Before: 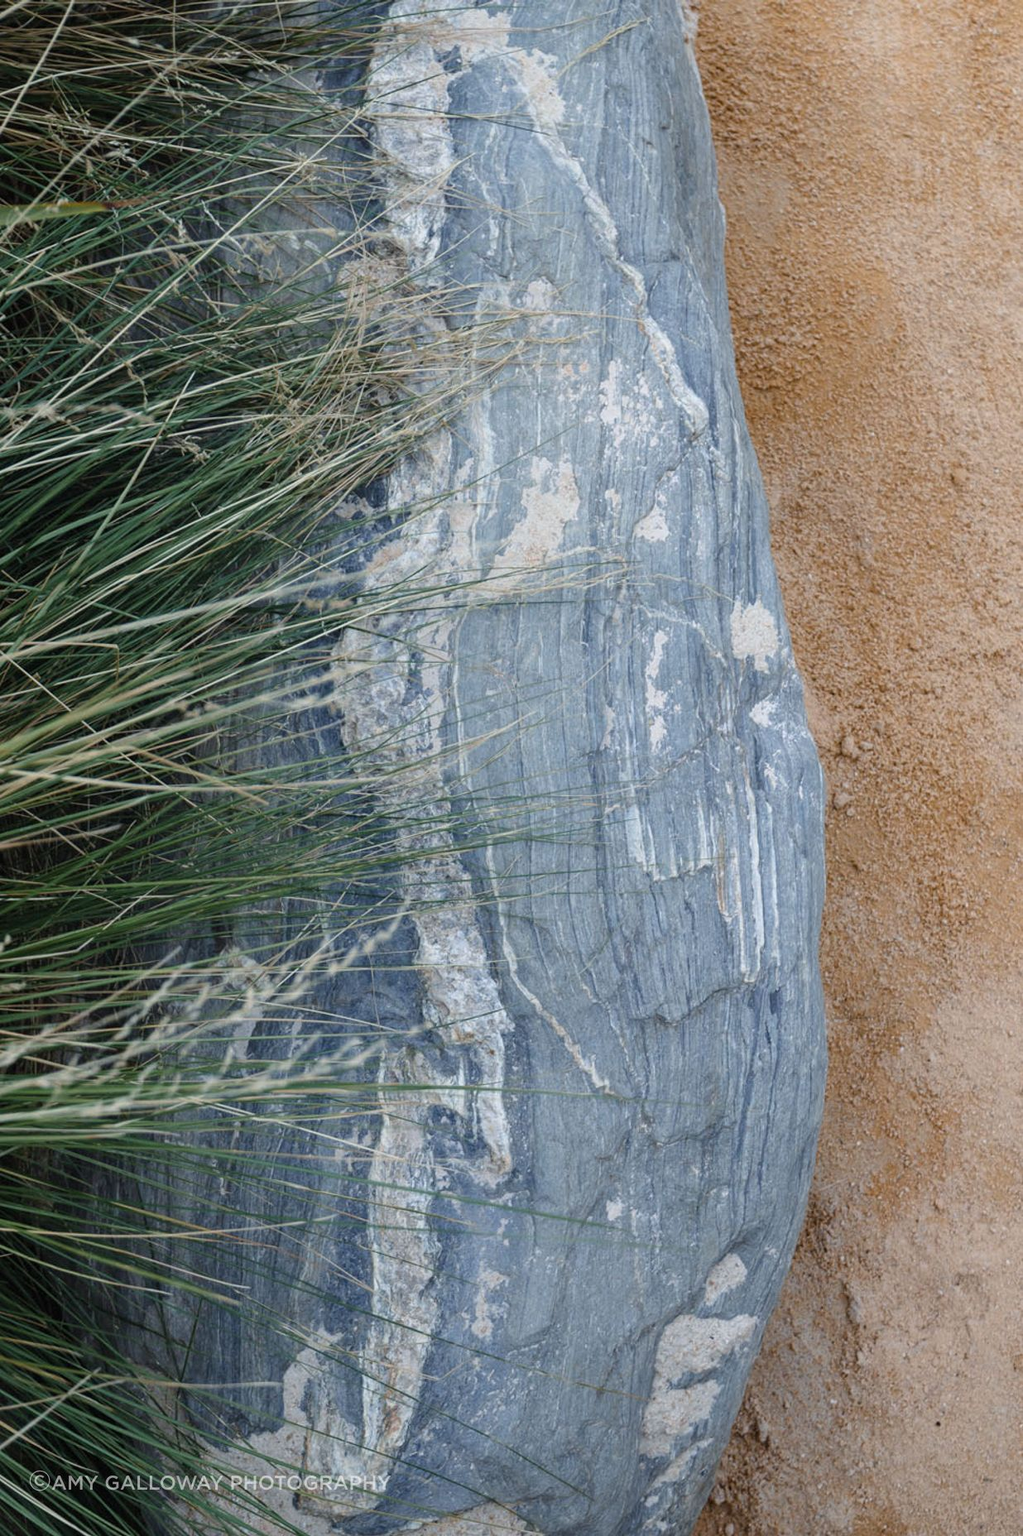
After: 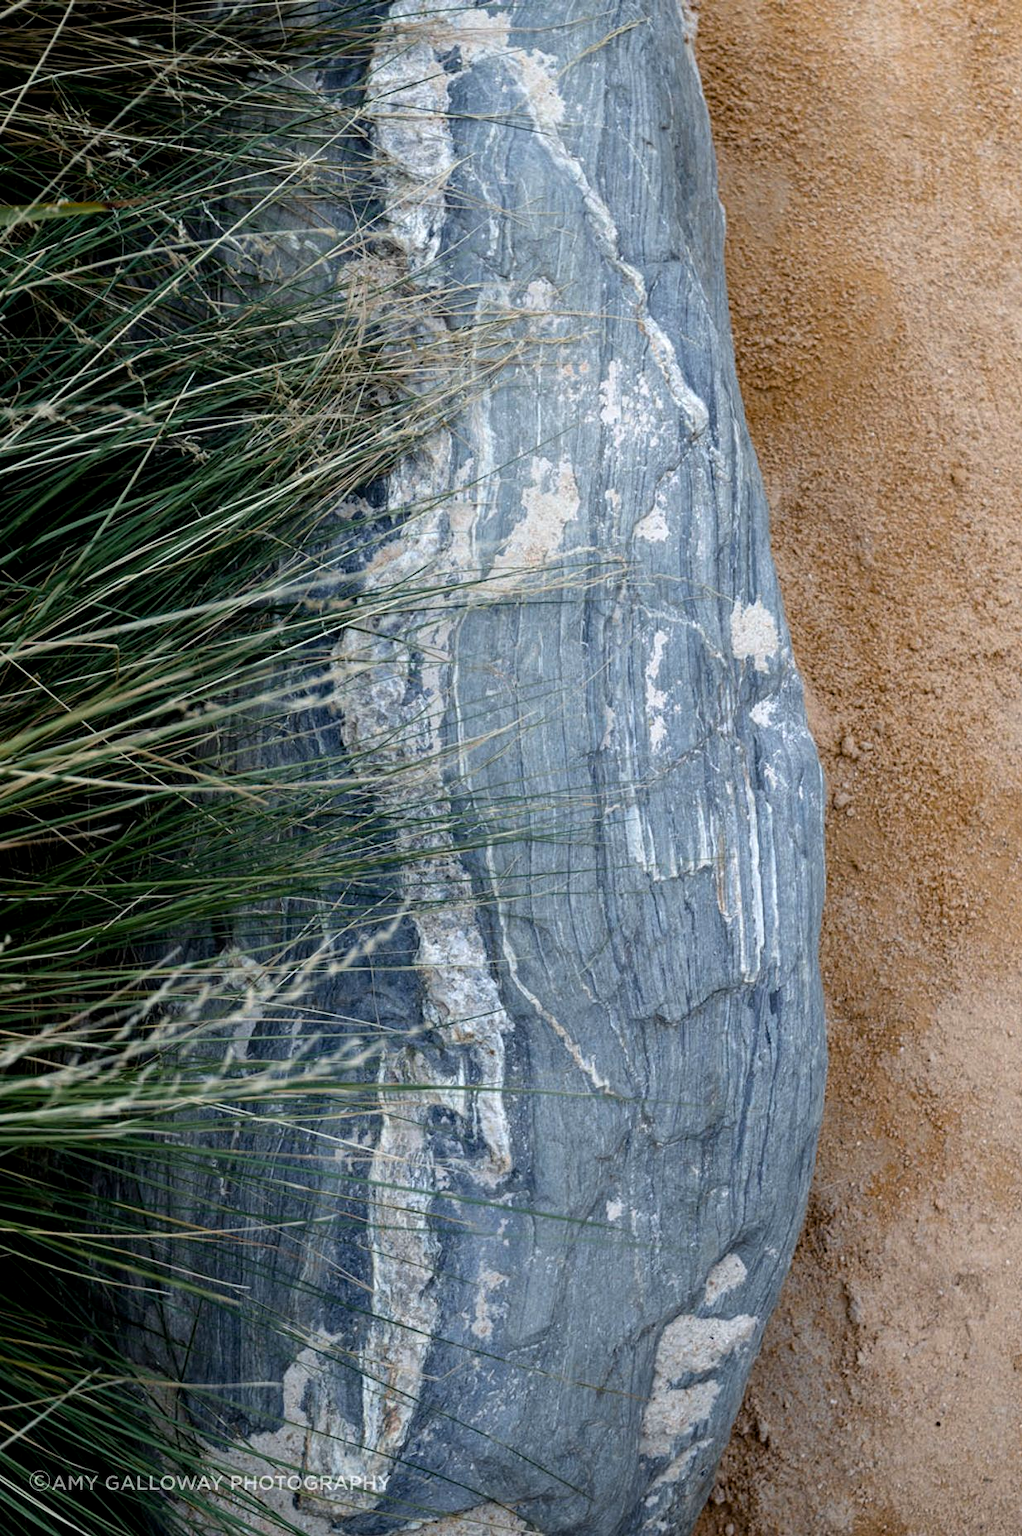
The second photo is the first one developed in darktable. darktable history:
exposure: black level correction 0.012, compensate highlight preservation false
color balance rgb: shadows lift › luminance -10%, power › luminance -9%, linear chroma grading › global chroma 10%, global vibrance 10%, contrast 15%, saturation formula JzAzBz (2021)
